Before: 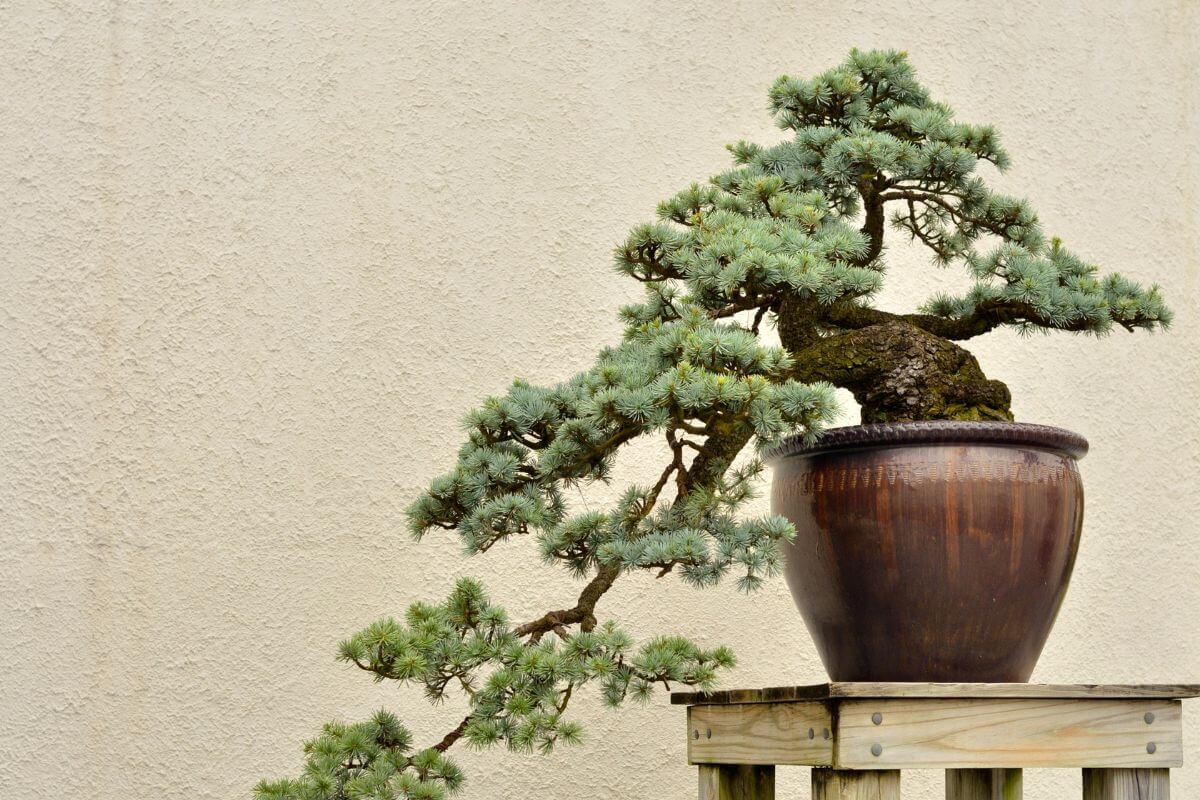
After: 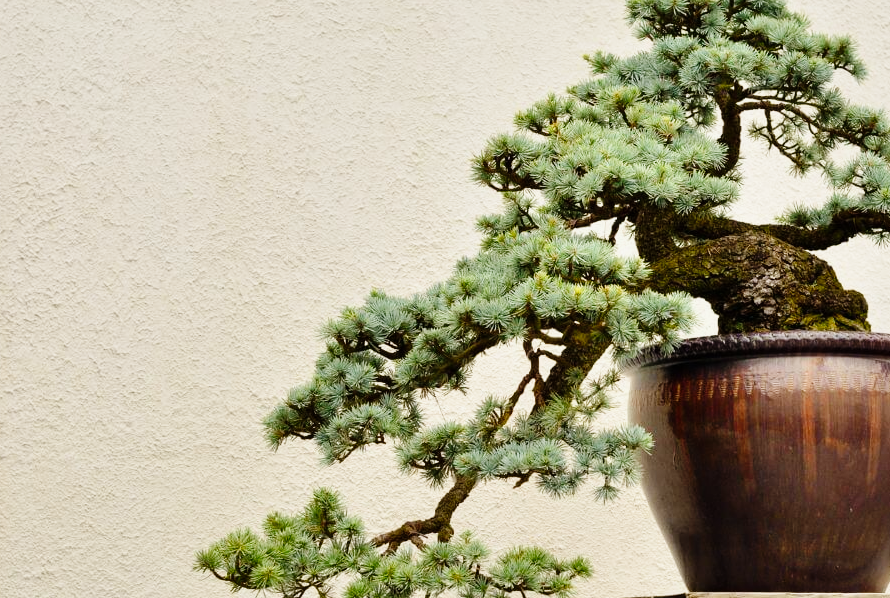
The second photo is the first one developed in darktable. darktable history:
tone curve: curves: ch0 [(0, 0) (0.136, 0.084) (0.346, 0.366) (0.489, 0.559) (0.66, 0.748) (0.849, 0.902) (1, 0.974)]; ch1 [(0, 0) (0.353, 0.344) (0.45, 0.46) (0.498, 0.498) (0.521, 0.512) (0.563, 0.559) (0.592, 0.605) (0.641, 0.673) (1, 1)]; ch2 [(0, 0) (0.333, 0.346) (0.375, 0.375) (0.424, 0.43) (0.476, 0.492) (0.502, 0.502) (0.524, 0.531) (0.579, 0.61) (0.612, 0.644) (0.641, 0.722) (1, 1)], preserve colors none
crop and rotate: left 11.951%, top 11.327%, right 13.847%, bottom 13.878%
shadows and highlights: shadows 29.21, highlights -29.12, low approximation 0.01, soften with gaussian
